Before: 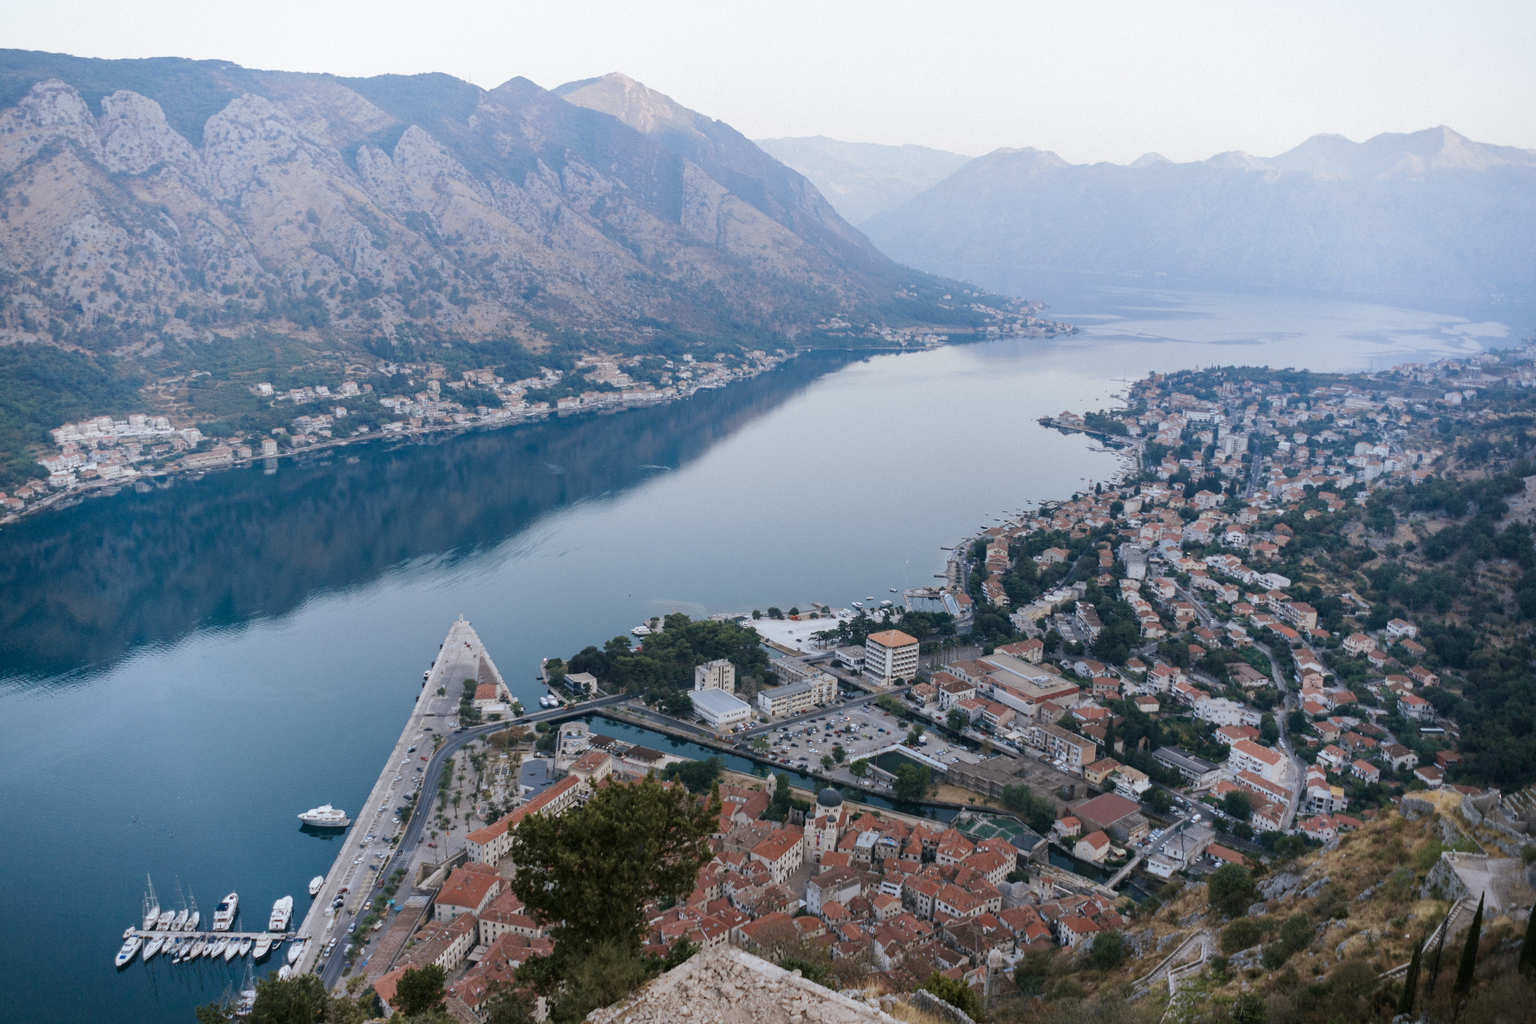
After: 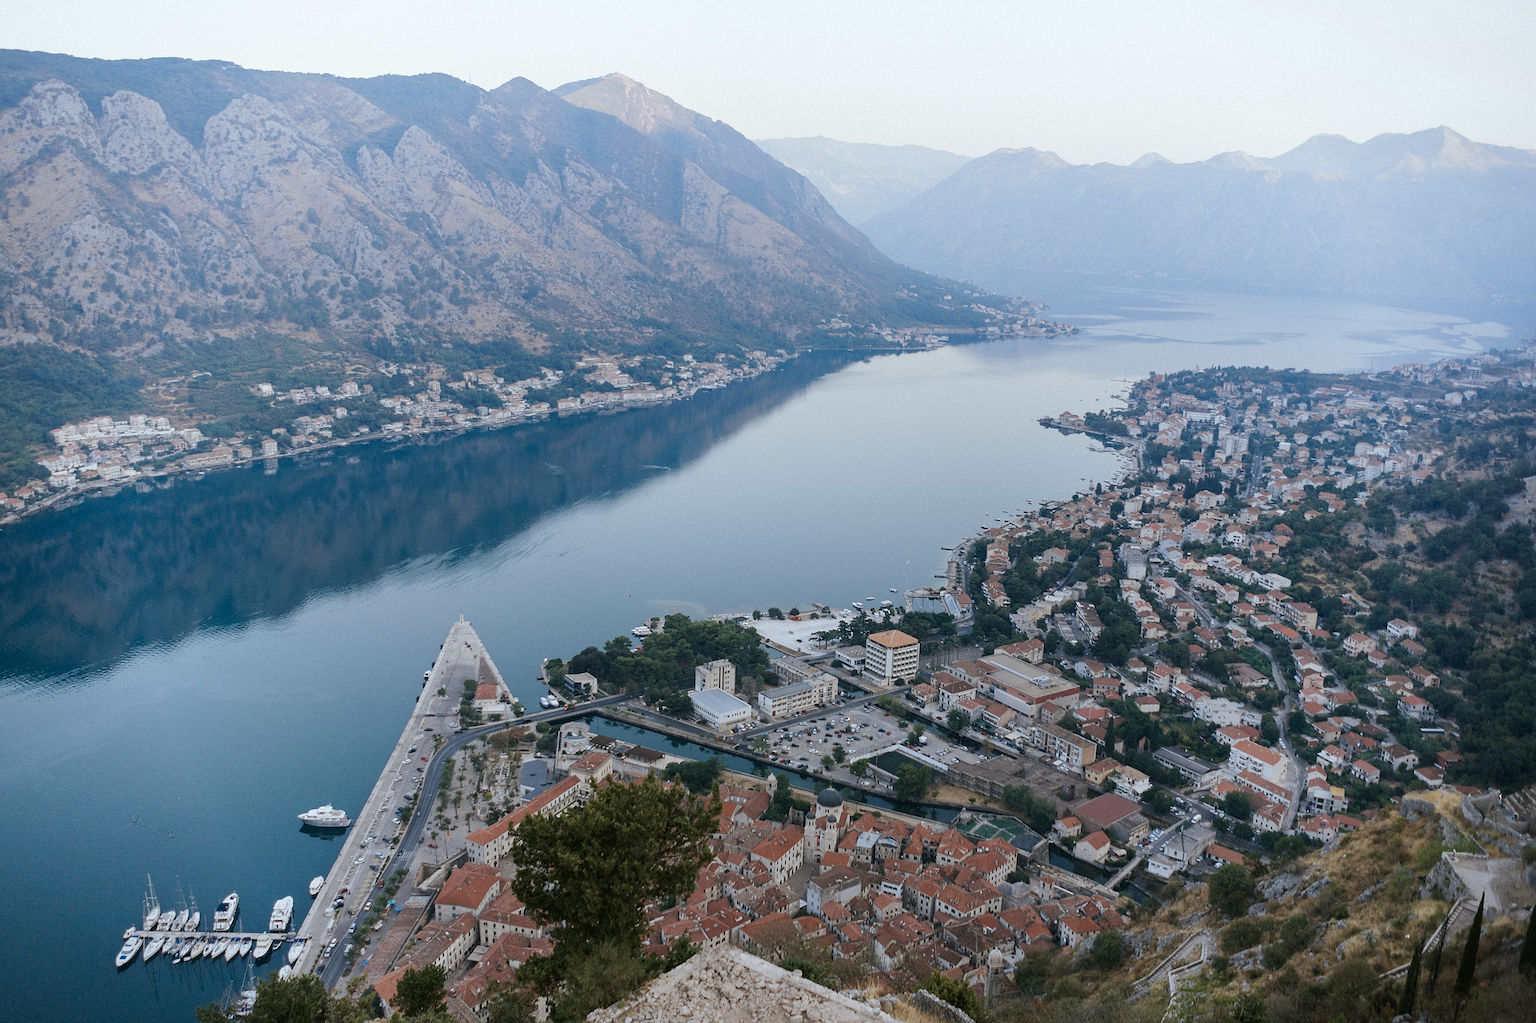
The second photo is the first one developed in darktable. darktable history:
sharpen: radius 2.584, amount 0.688
white balance: red 0.978, blue 0.999
